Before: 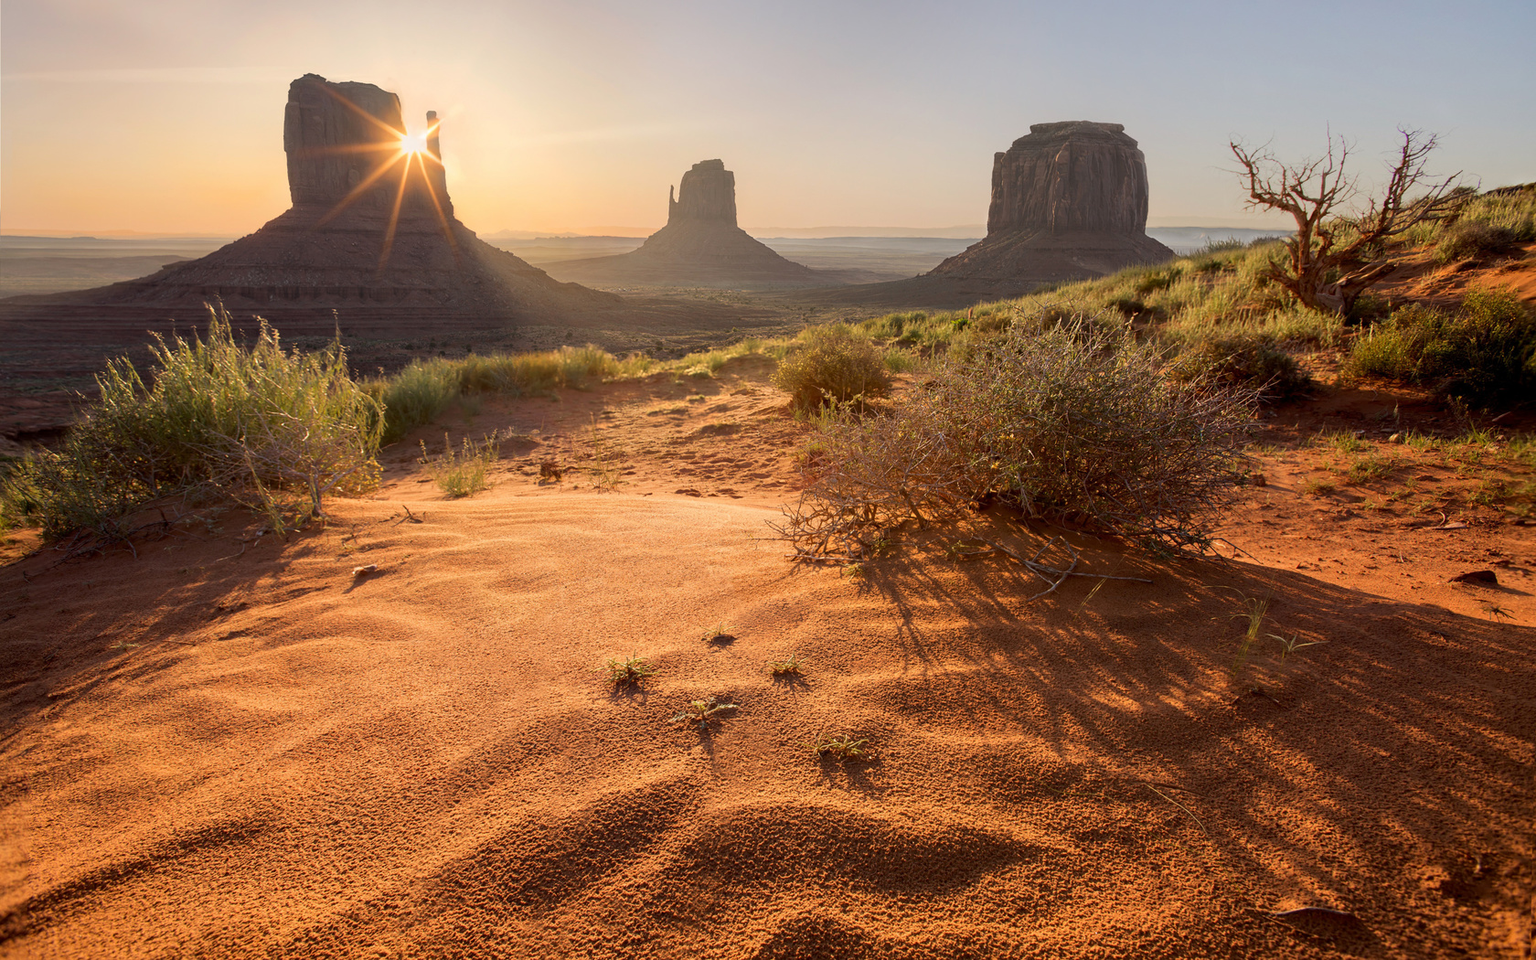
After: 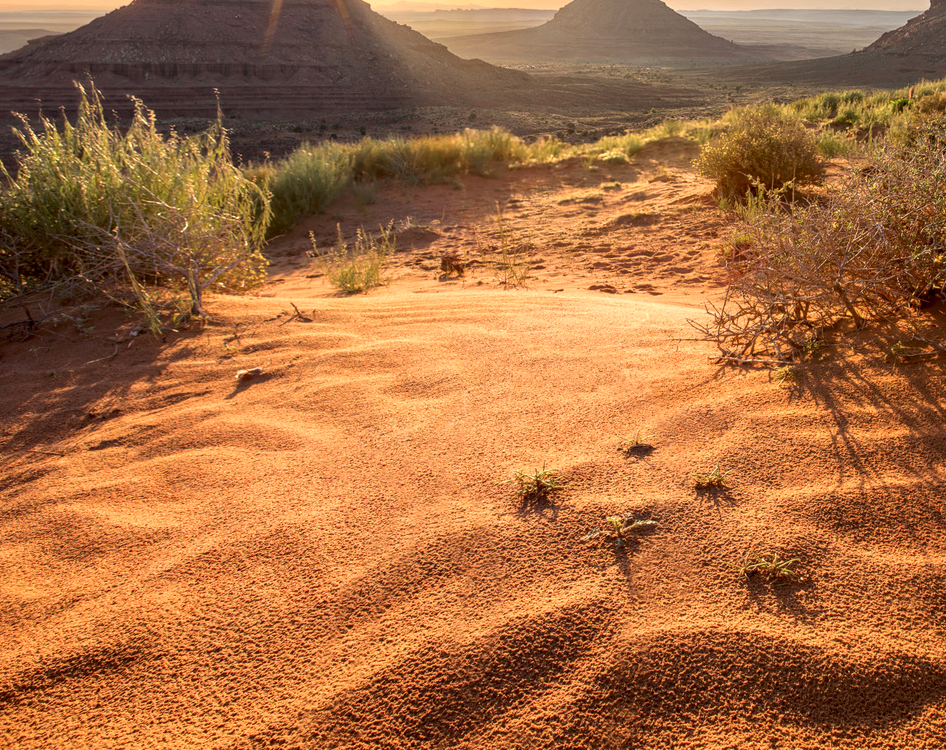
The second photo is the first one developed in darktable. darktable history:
local contrast: on, module defaults
crop: left 8.966%, top 23.852%, right 34.699%, bottom 4.703%
exposure: exposure 0.3 EV, compensate highlight preservation false
